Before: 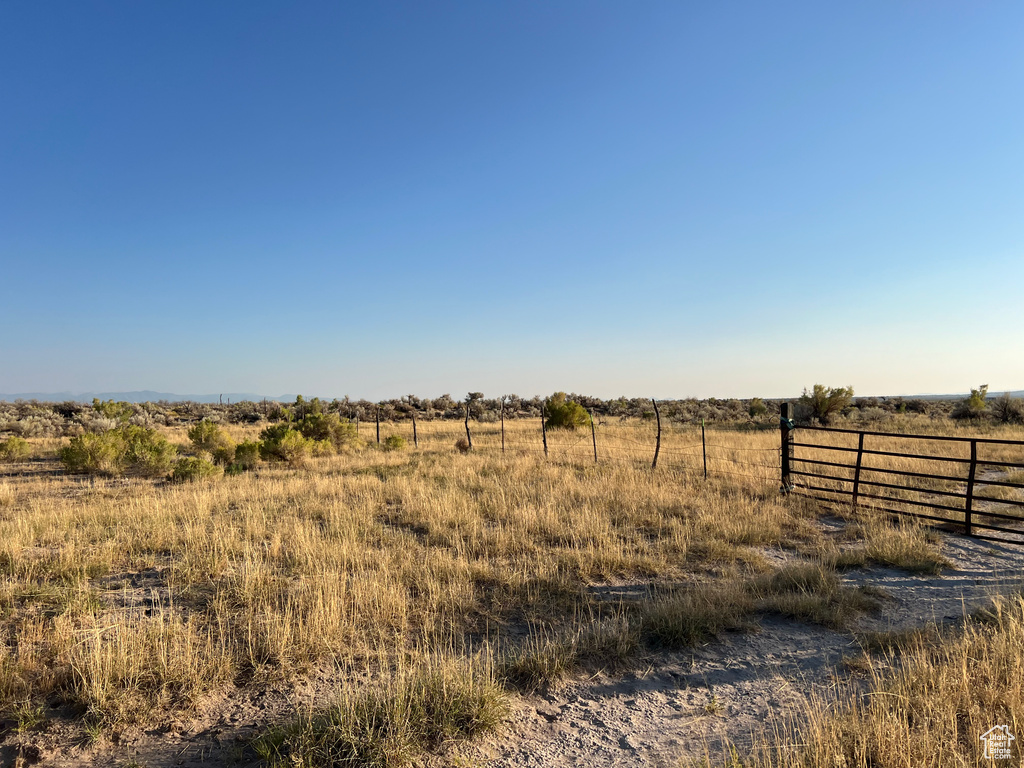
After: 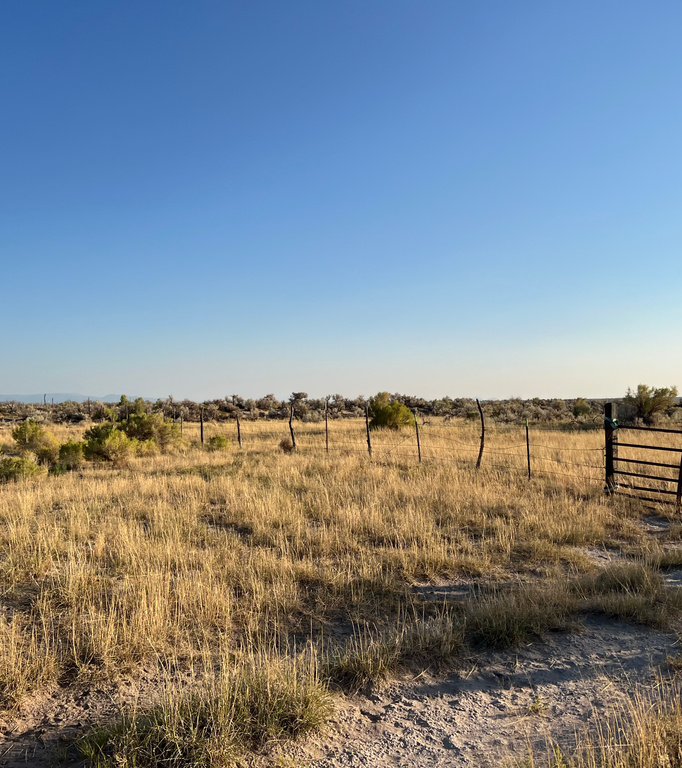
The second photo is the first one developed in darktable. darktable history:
crop: left 17.197%, right 16.18%
